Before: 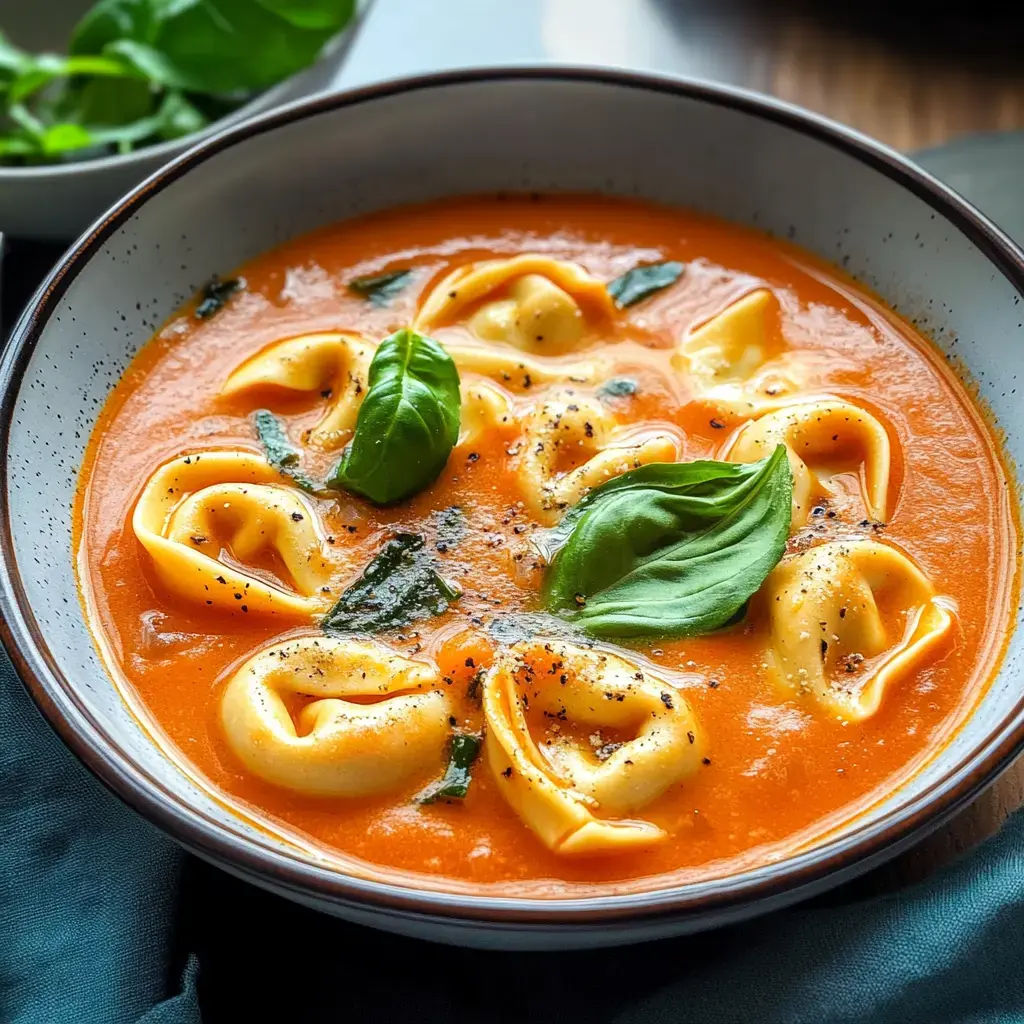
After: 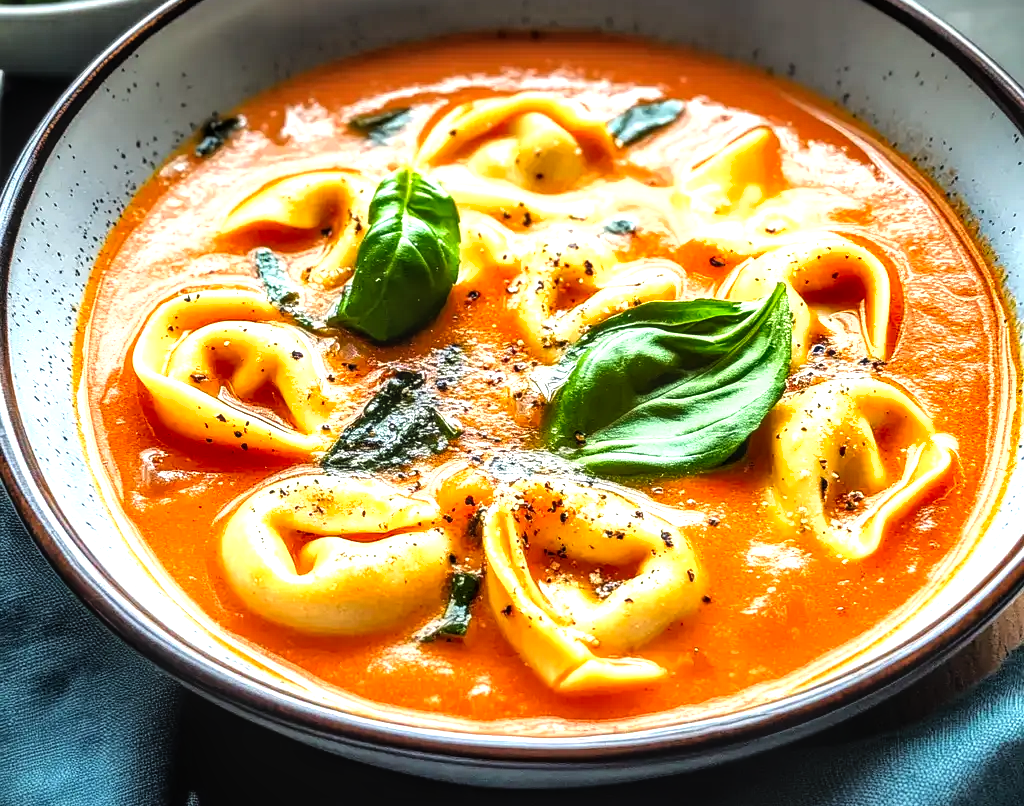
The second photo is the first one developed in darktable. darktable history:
crop and rotate: top 15.873%, bottom 5.408%
shadows and highlights: radius 136.73, soften with gaussian
tone equalizer: -8 EV -1.06 EV, -7 EV -1.02 EV, -6 EV -0.856 EV, -5 EV -0.546 EV, -3 EV 0.591 EV, -2 EV 0.885 EV, -1 EV 0.985 EV, +0 EV 1.07 EV
local contrast: on, module defaults
